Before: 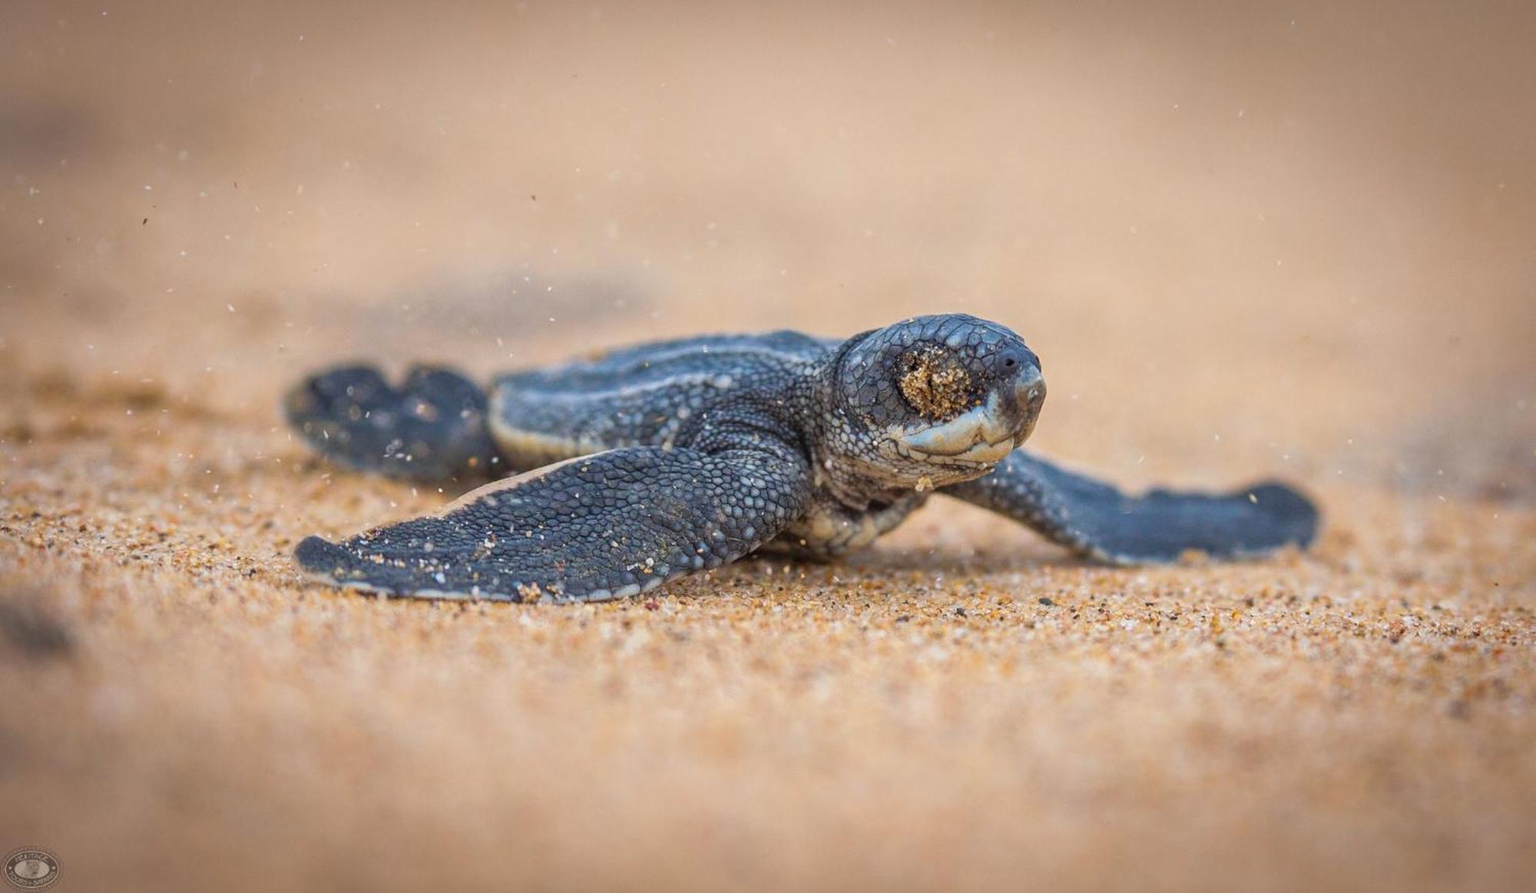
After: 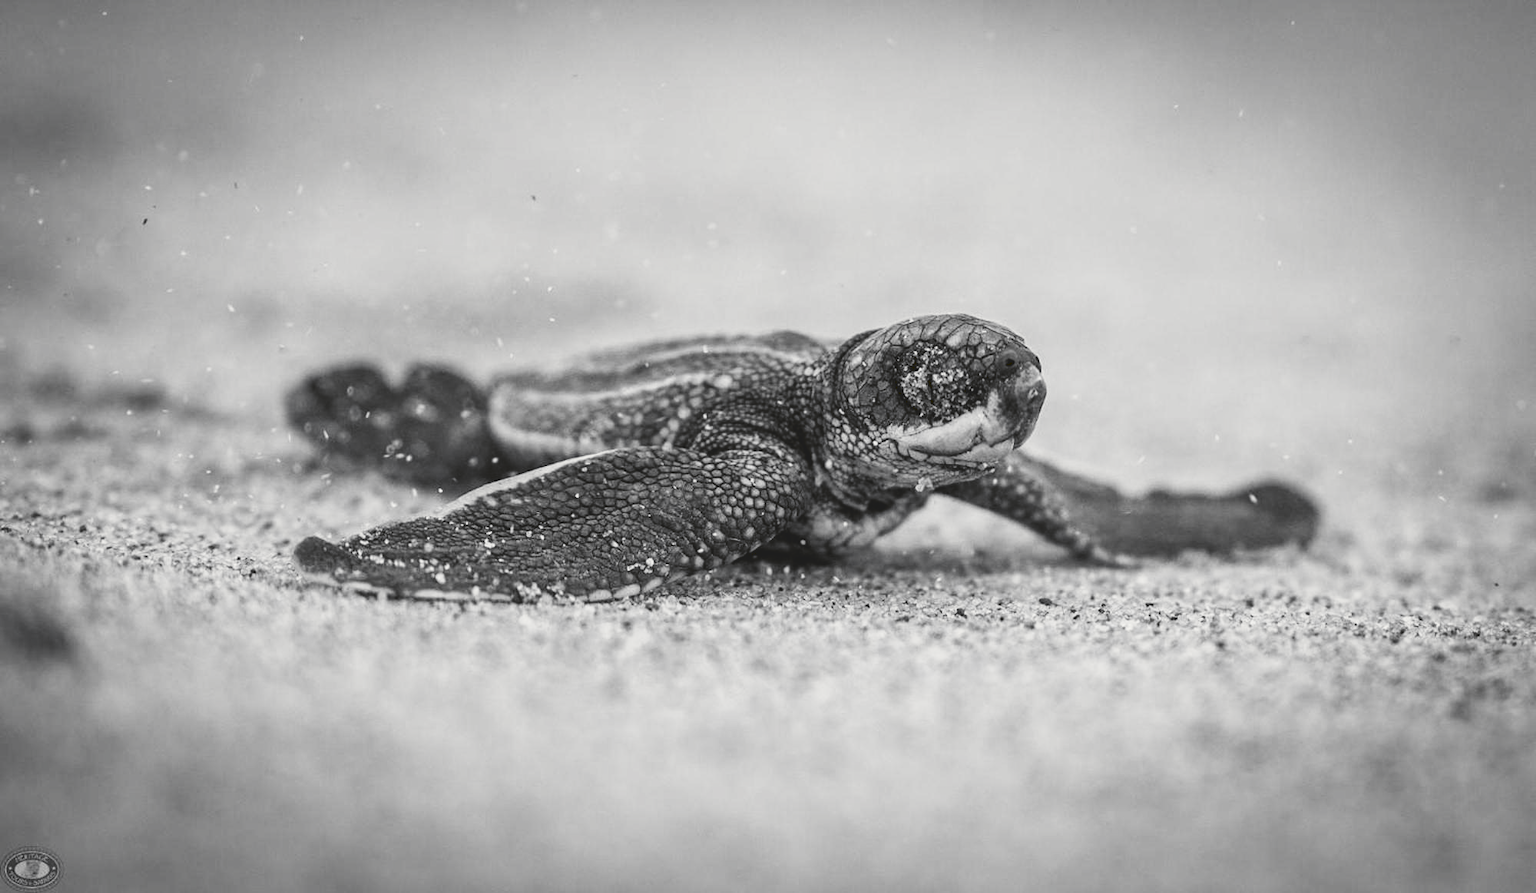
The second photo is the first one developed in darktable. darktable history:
tone curve: curves: ch0 [(0, 0) (0.003, 0.103) (0.011, 0.103) (0.025, 0.105) (0.044, 0.108) (0.069, 0.108) (0.1, 0.111) (0.136, 0.121) (0.177, 0.145) (0.224, 0.174) (0.277, 0.223) (0.335, 0.289) (0.399, 0.374) (0.468, 0.47) (0.543, 0.579) (0.623, 0.687) (0.709, 0.787) (0.801, 0.879) (0.898, 0.942) (1, 1)], preserve colors none
color look up table: target L [91.64, 90.24, 85.98, 81.69, 74.42, 56.83, 55.54, 56.83, 46.97, 43.46, 37.41, 15.16, 13.71, 9.263, 201, 80.6, 75.15, 71.22, 58.12, 62.97, 54.5, 46.16, 20.79, 26.65, 19.4, 0.488, 95.84, 80.24, 72.58, 68.49, 78.43, 78.43, 49.37, 49.1, 74.05, 35.44, 25.76, 34.45, 15.16, 0.518, 95.84, 80.97, 78.07, 74.05, 68.49, 50.96, 50.17, 47.24, 24.42], target a [-0.1, -0.003, -0.002, -0.001, 0, 0.001 ×6, -0.13, 0, -0.764, 0, 0, 0, 0.001 ×5, -0.126, 0, 0, 0, -0.29, 0, 0, 0.001, 0, 0, 0.001, 0.001, 0, 0.001, 0, 0, -0.13, 0, -0.29, 0, -0.002, 0, 0.001 ×4, 0], target b [1.237, 0.024, 0.024, 0.002, 0.002, -0.005 ×5, -0.004, 1.659, -0.001, 10.25, -0.001, 0.002, 0.002, -0.005 ×5, 1.59, -0.002, -0.001, 0, 3.633, 0.002, 0.002, -0.005, 0.002, 0.002, -0.005, -0.005, 0.002, -0.005, -0.002, -0.001, 1.659, 0, 3.633, 0.002, 0.023, 0.002, -0.005 ×4, 0.005], num patches 49
